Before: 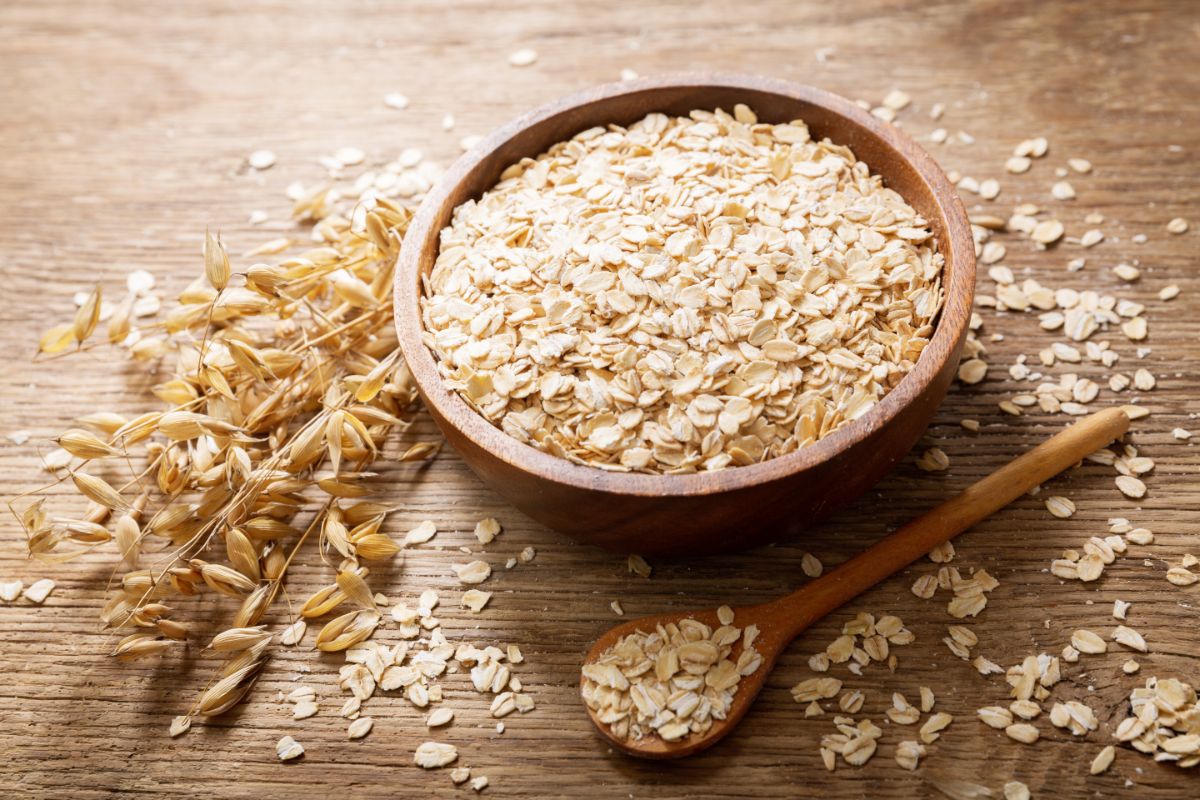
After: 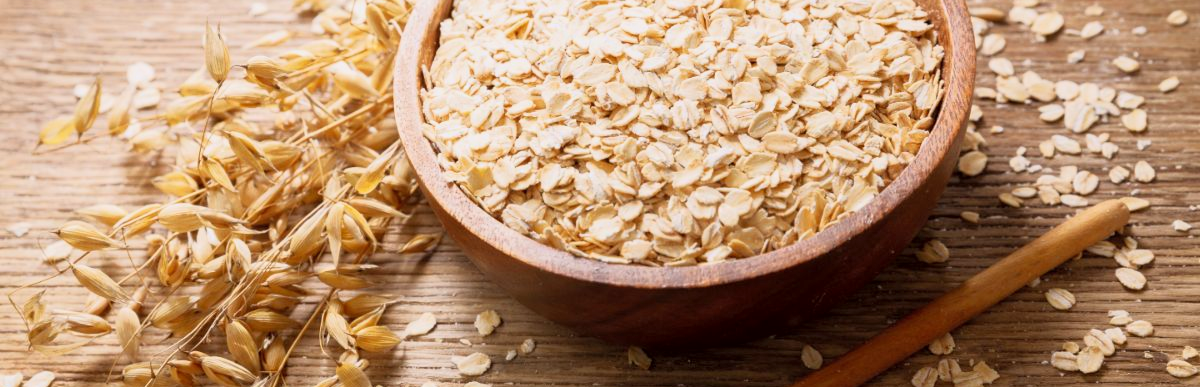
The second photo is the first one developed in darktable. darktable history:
crop and rotate: top 26.056%, bottom 25.543%
tone curve: curves: ch0 [(0.013, 0) (0.061, 0.068) (0.239, 0.256) (0.502, 0.505) (0.683, 0.676) (0.761, 0.773) (0.858, 0.858) (0.987, 0.945)]; ch1 [(0, 0) (0.172, 0.123) (0.304, 0.288) (0.414, 0.44) (0.472, 0.473) (0.502, 0.508) (0.521, 0.528) (0.583, 0.595) (0.654, 0.673) (0.728, 0.761) (1, 1)]; ch2 [(0, 0) (0.411, 0.424) (0.485, 0.476) (0.502, 0.502) (0.553, 0.557) (0.57, 0.576) (1, 1)], color space Lab, independent channels, preserve colors none
